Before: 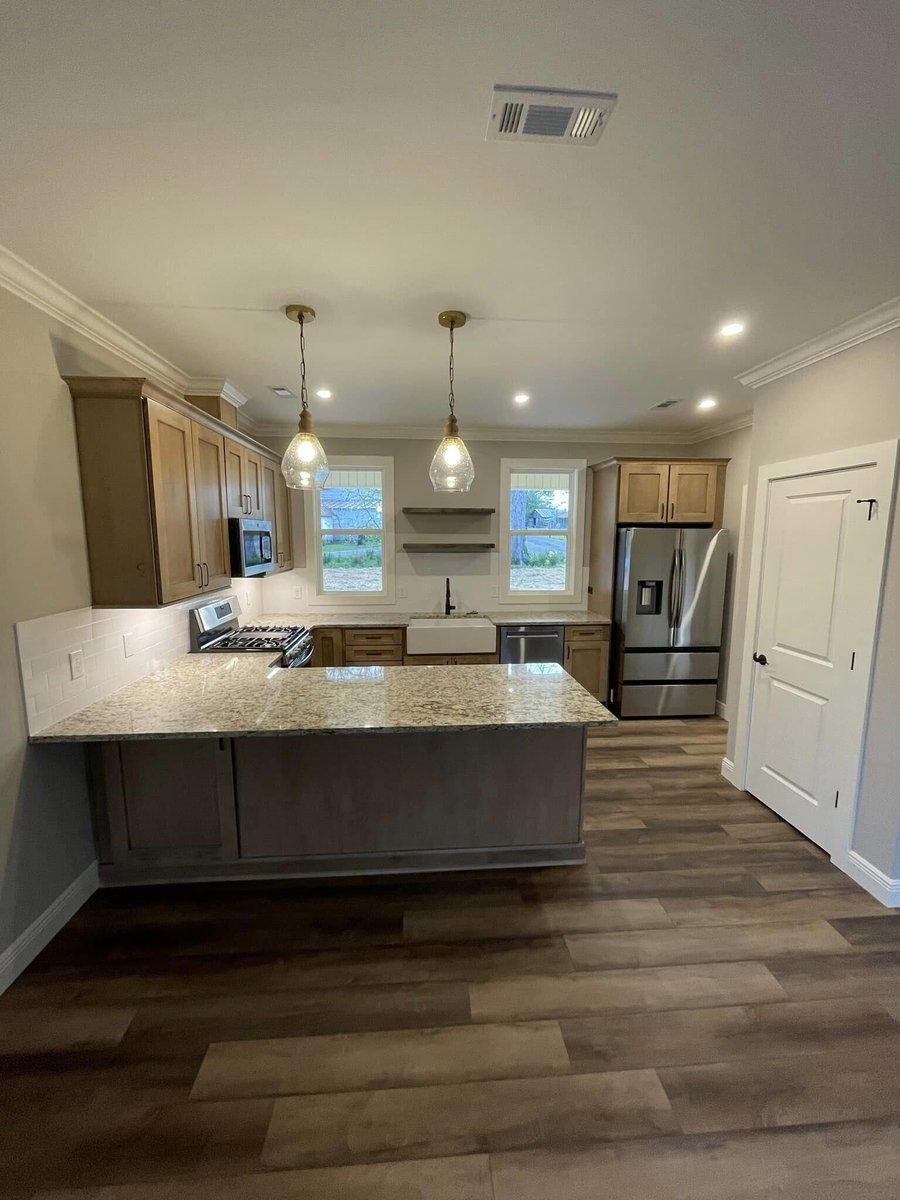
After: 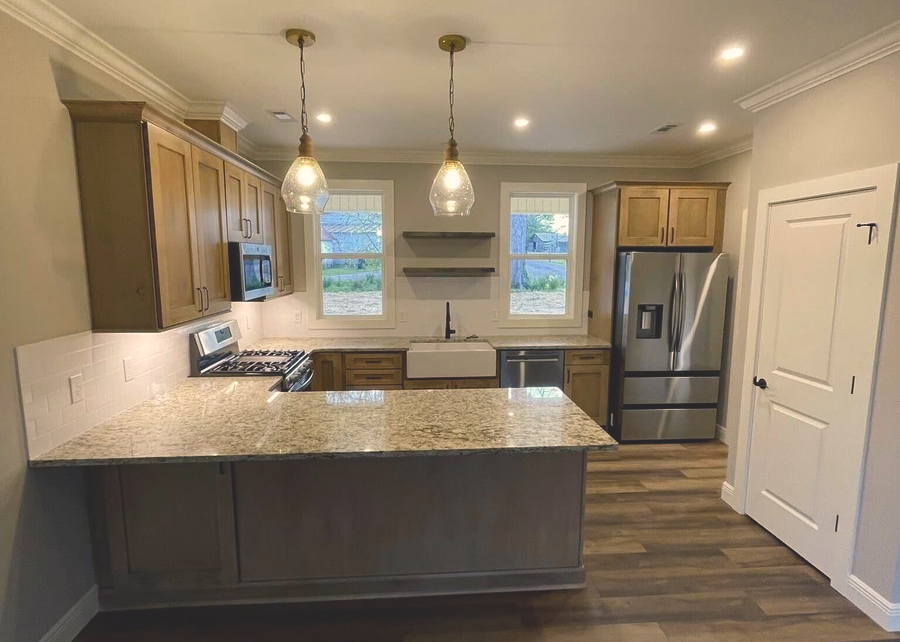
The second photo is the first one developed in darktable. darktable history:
crop and rotate: top 23.043%, bottom 23.437%
color balance rgb: shadows lift › chroma 2%, shadows lift › hue 247.2°, power › chroma 0.3%, power › hue 25.2°, highlights gain › chroma 3%, highlights gain › hue 60°, global offset › luminance 2%, perceptual saturation grading › global saturation 20%, perceptual saturation grading › highlights -20%, perceptual saturation grading › shadows 30%
